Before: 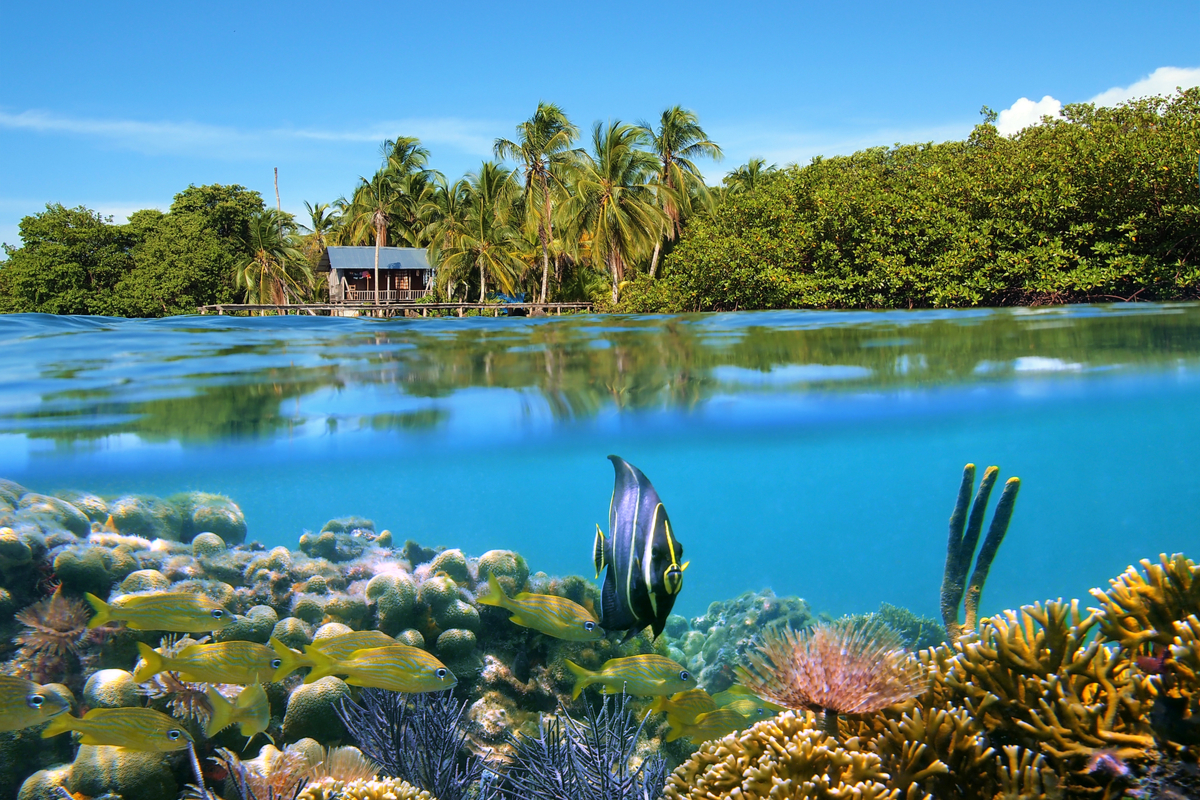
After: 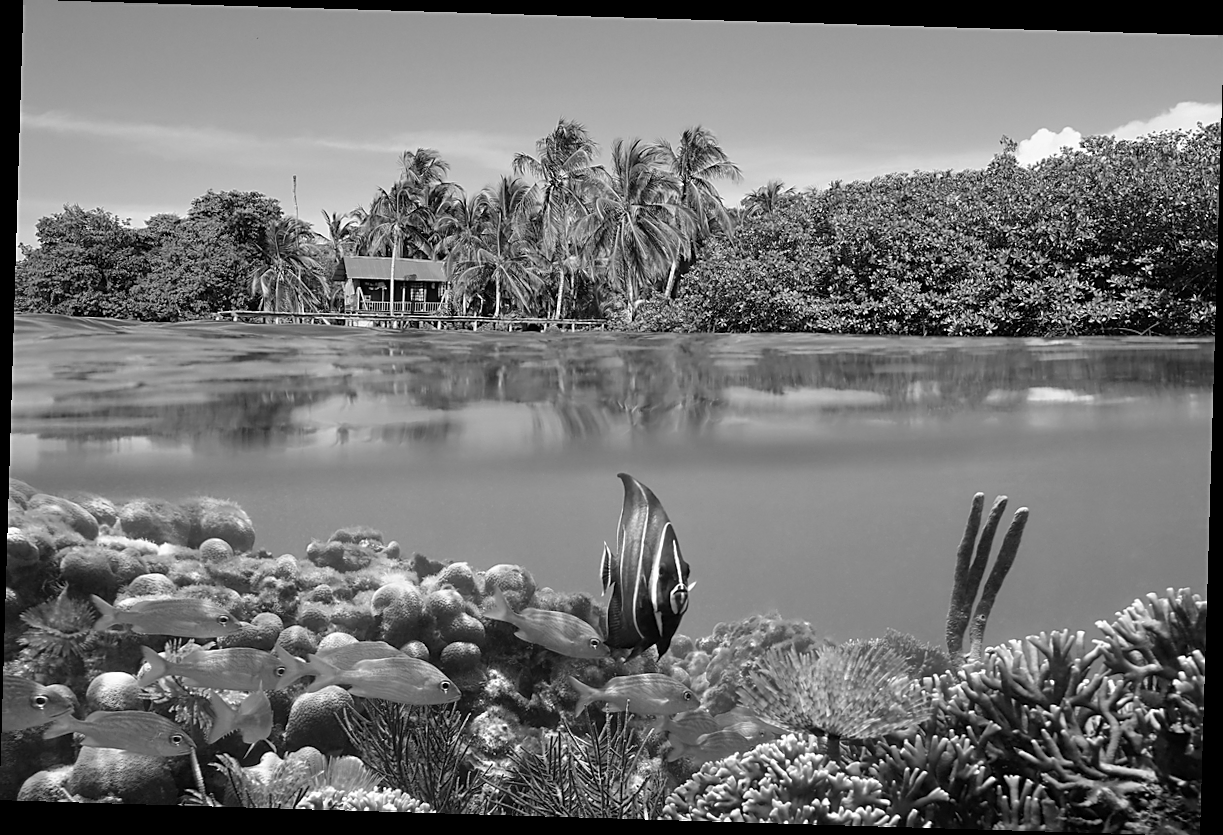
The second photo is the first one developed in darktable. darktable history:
rotate and perspective: rotation 1.72°, automatic cropping off
sharpen: on, module defaults
monochrome: a 32, b 64, size 2.3
